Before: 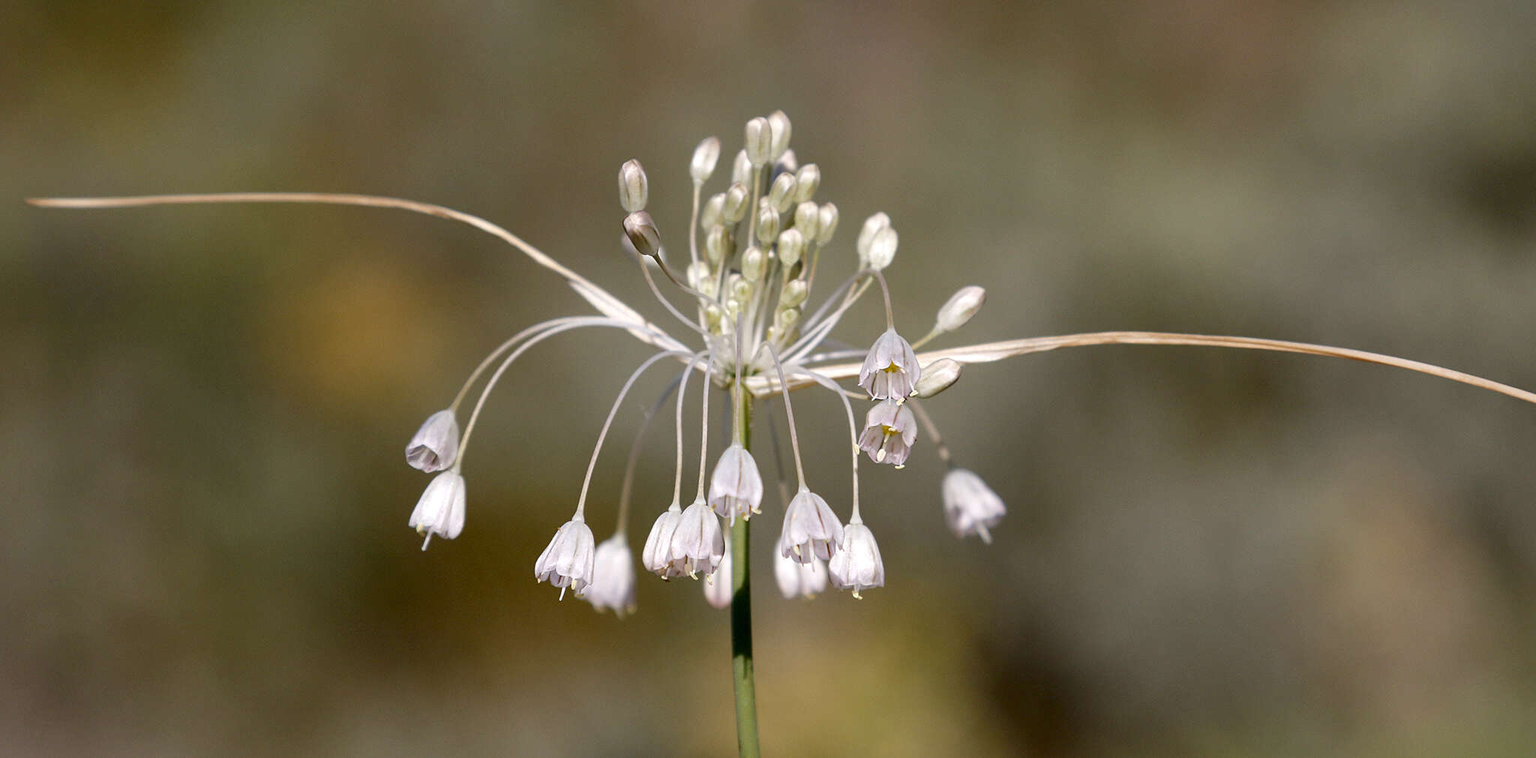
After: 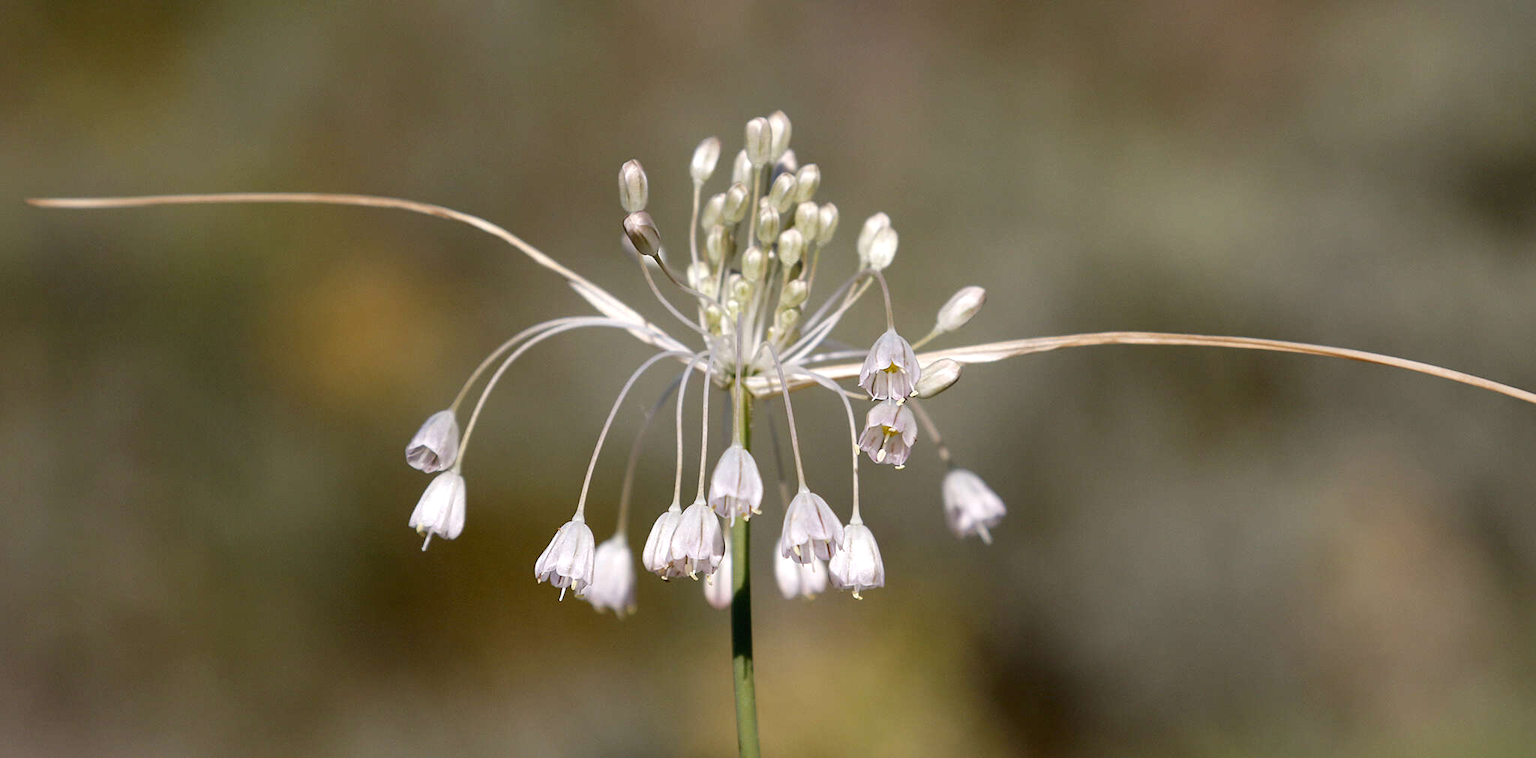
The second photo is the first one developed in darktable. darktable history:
exposure: black level correction -0.001, exposure 0.08 EV, compensate highlight preservation false
